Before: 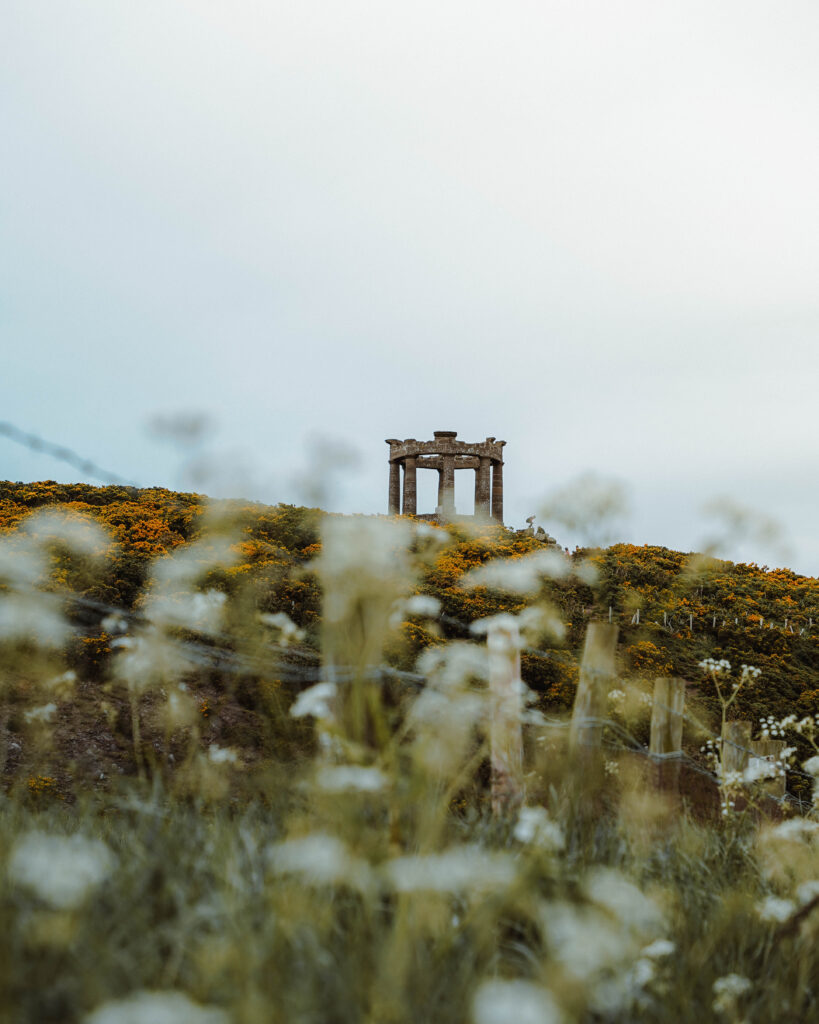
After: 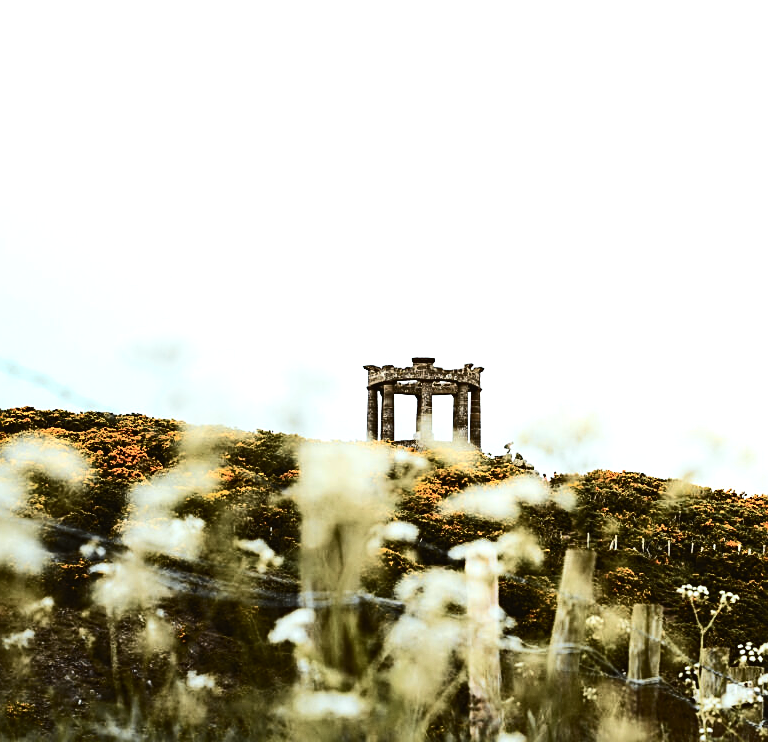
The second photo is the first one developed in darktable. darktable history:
tone equalizer: -8 EV -1.08 EV, -7 EV -1.01 EV, -6 EV -0.867 EV, -5 EV -0.578 EV, -3 EV 0.578 EV, -2 EV 0.867 EV, -1 EV 1.01 EV, +0 EV 1.08 EV, edges refinement/feathering 500, mask exposure compensation -1.57 EV, preserve details no
tone curve: curves: ch0 [(0, 0.026) (0.184, 0.172) (0.391, 0.468) (0.446, 0.56) (0.605, 0.758) (0.831, 0.931) (0.992, 1)]; ch1 [(0, 0) (0.437, 0.447) (0.501, 0.502) (0.538, 0.539) (0.574, 0.589) (0.617, 0.64) (0.699, 0.749) (0.859, 0.919) (1, 1)]; ch2 [(0, 0) (0.33, 0.301) (0.421, 0.443) (0.447, 0.482) (0.499, 0.509) (0.538, 0.564) (0.585, 0.615) (0.664, 0.664) (1, 1)], color space Lab, independent channels, preserve colors none
sharpen: on, module defaults
crop: left 2.737%, top 7.287%, right 3.421%, bottom 20.179%
